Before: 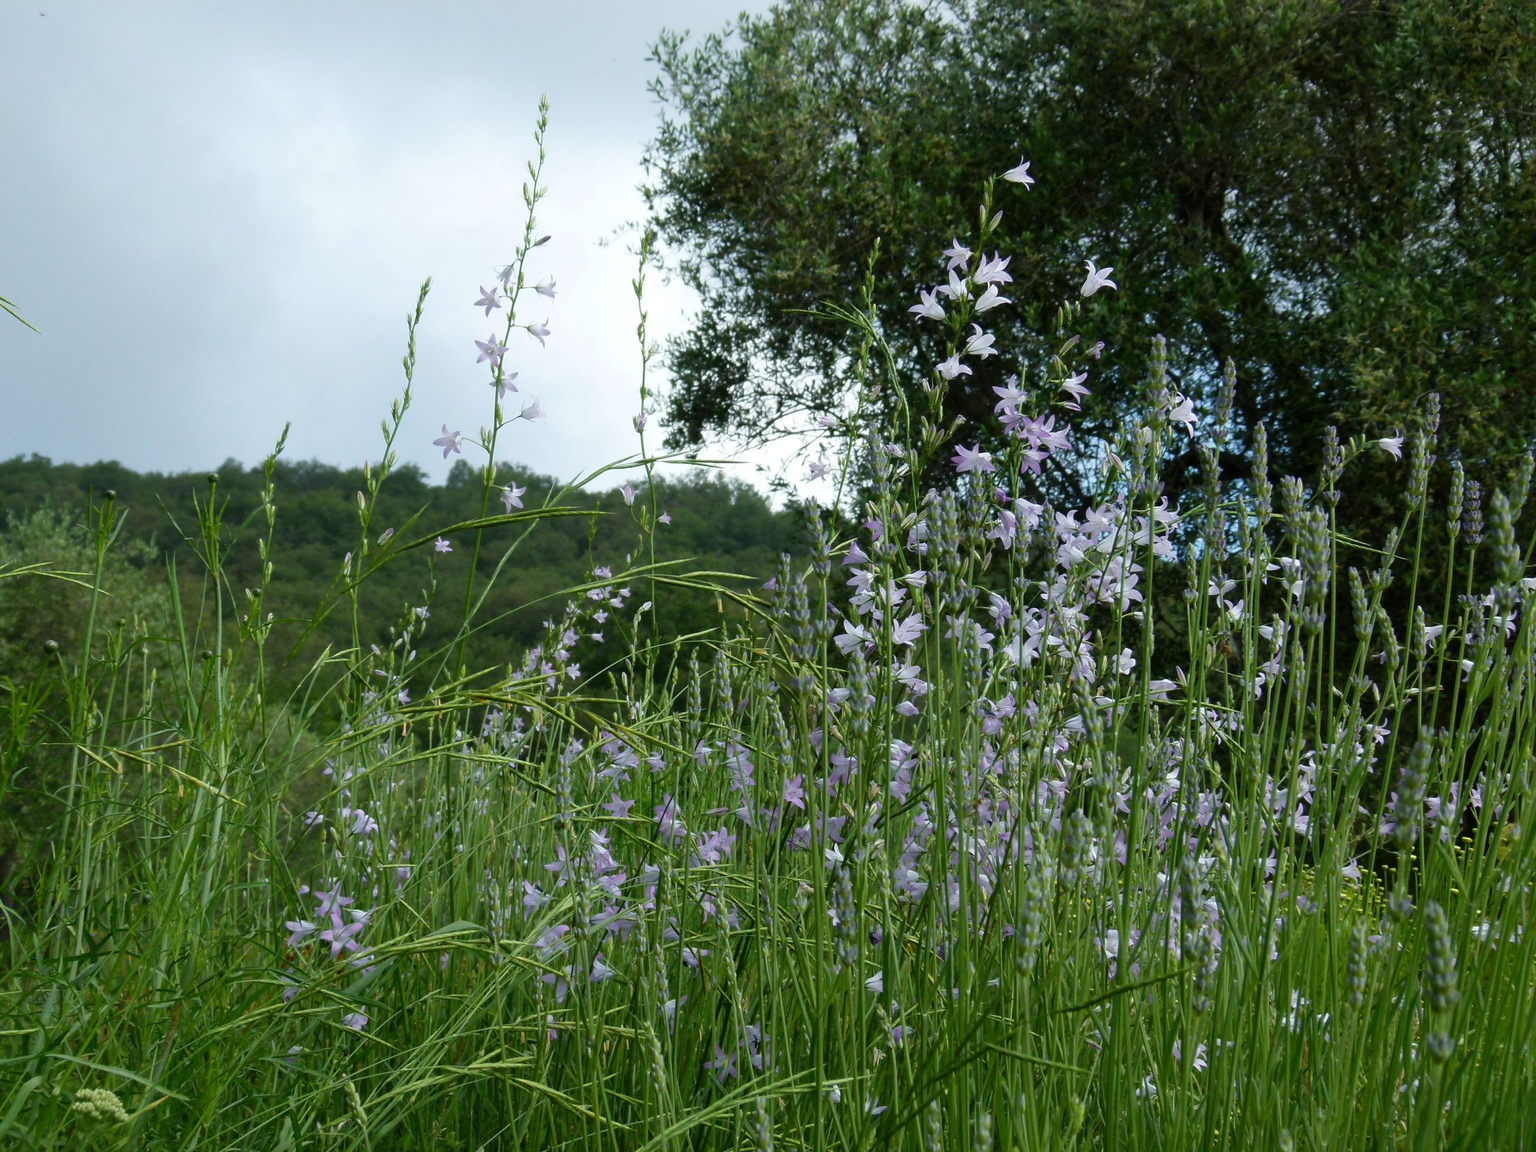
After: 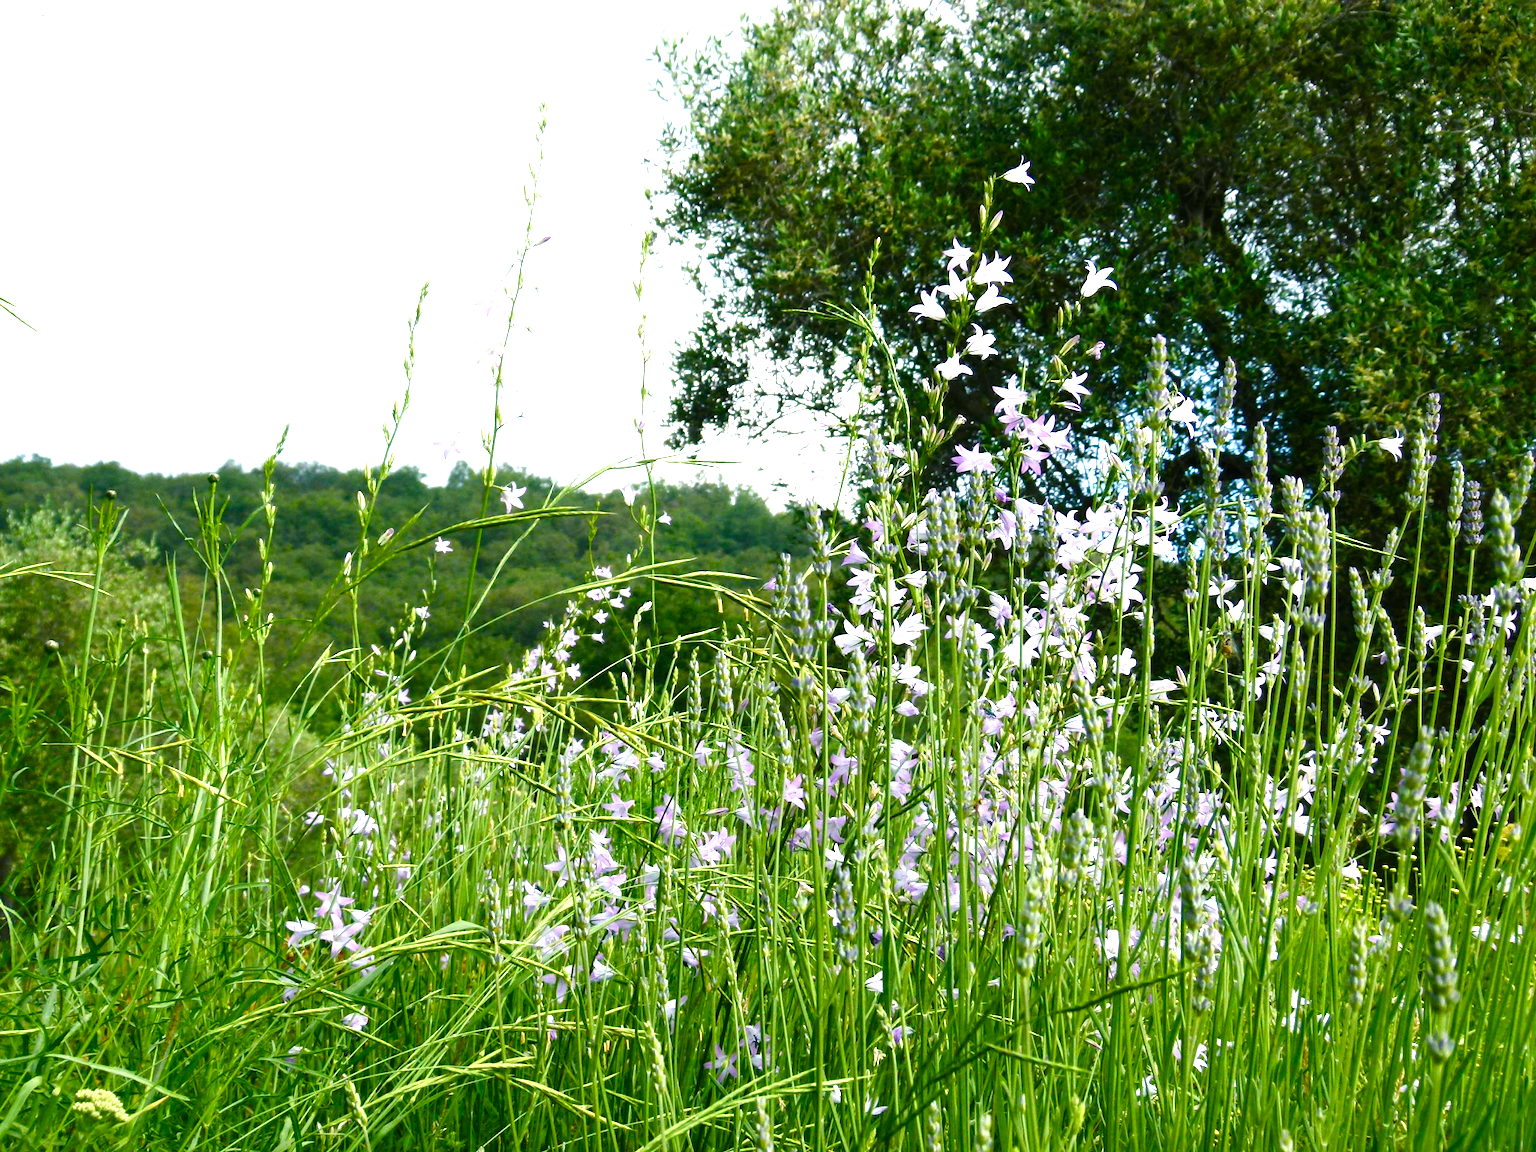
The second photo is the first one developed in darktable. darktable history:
color balance rgb: shadows lift › chroma 1%, shadows lift › hue 217.2°, power › hue 310.8°, highlights gain › chroma 2%, highlights gain › hue 44.4°, global offset › luminance 0.25%, global offset › hue 171.6°, perceptual saturation grading › global saturation 14.09%, perceptual saturation grading › highlights -30%, perceptual saturation grading › shadows 50.67%, global vibrance 25%, contrast 20%
exposure: exposure 1.25 EV, compensate exposure bias true, compensate highlight preservation false
contrast brightness saturation: contrast 0.1, brightness 0.03, saturation 0.09
